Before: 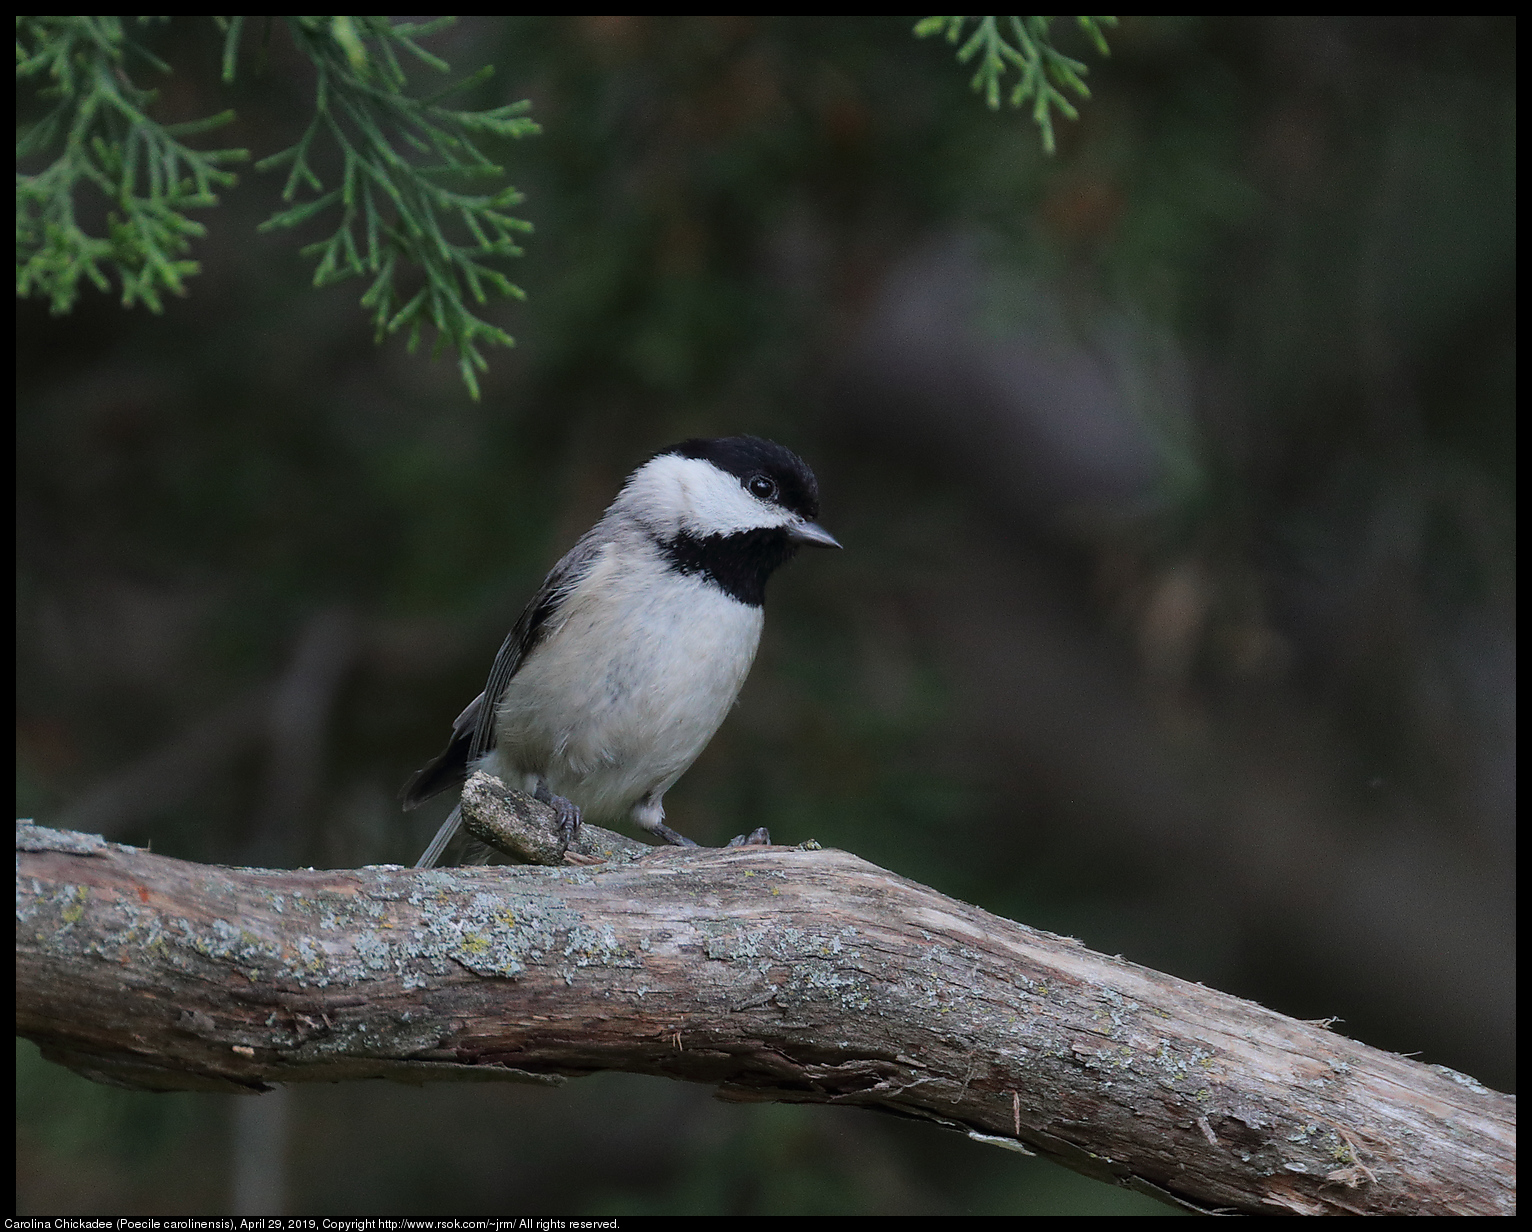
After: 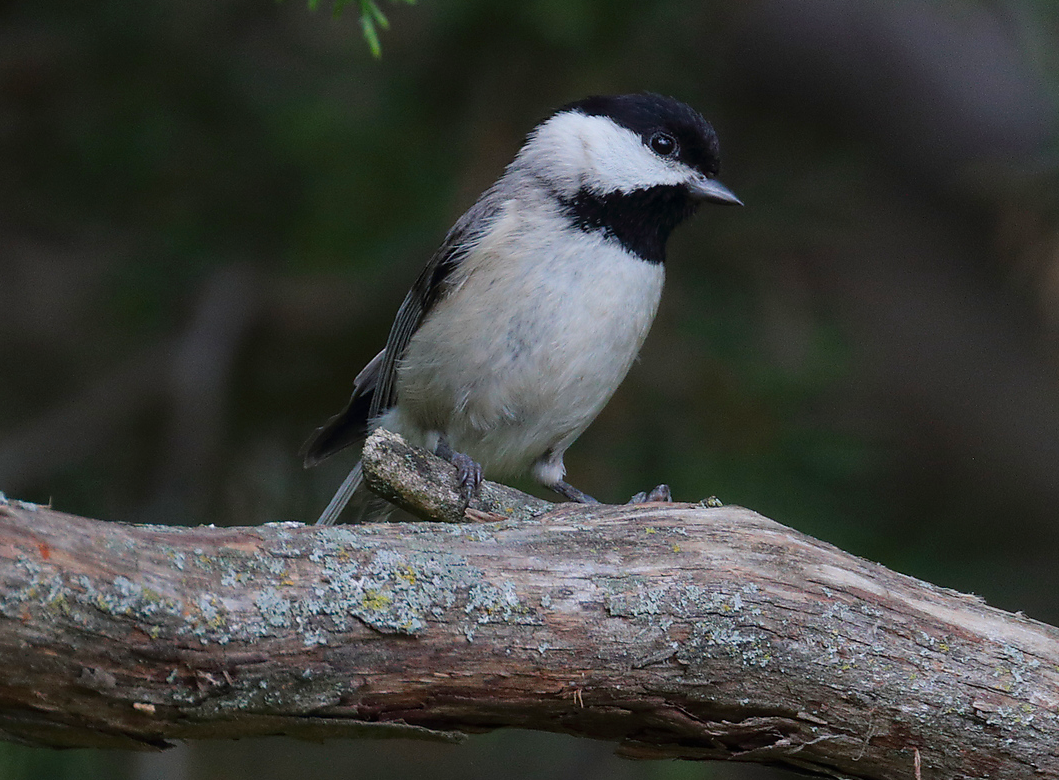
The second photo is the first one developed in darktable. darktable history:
crop: left 6.48%, top 27.883%, right 24.383%, bottom 8.739%
color balance rgb: linear chroma grading › shadows 31.455%, linear chroma grading › global chroma -2.4%, linear chroma grading › mid-tones 3.971%, perceptual saturation grading › global saturation -0.101%, global vibrance 16.638%, saturation formula JzAzBz (2021)
